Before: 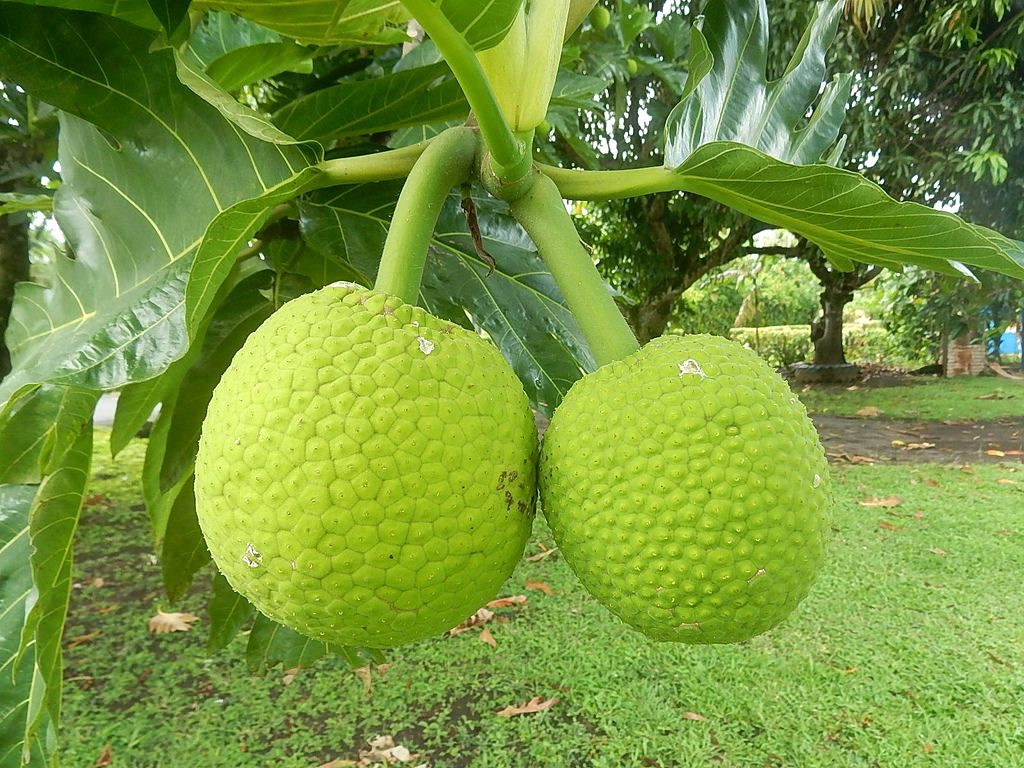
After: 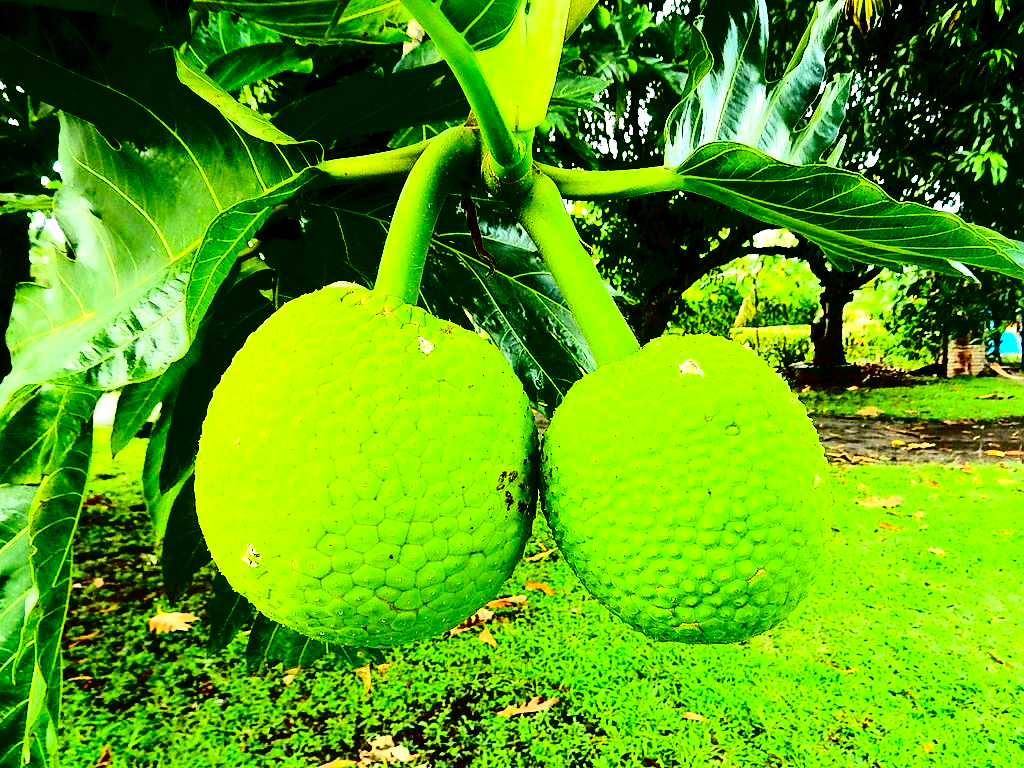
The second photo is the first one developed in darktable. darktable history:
levels: levels [0, 0.51, 1]
contrast brightness saturation: contrast 0.77, brightness -1, saturation 1
exposure: black level correction 0.001, exposure 0.5 EV, compensate exposure bias true, compensate highlight preservation false
